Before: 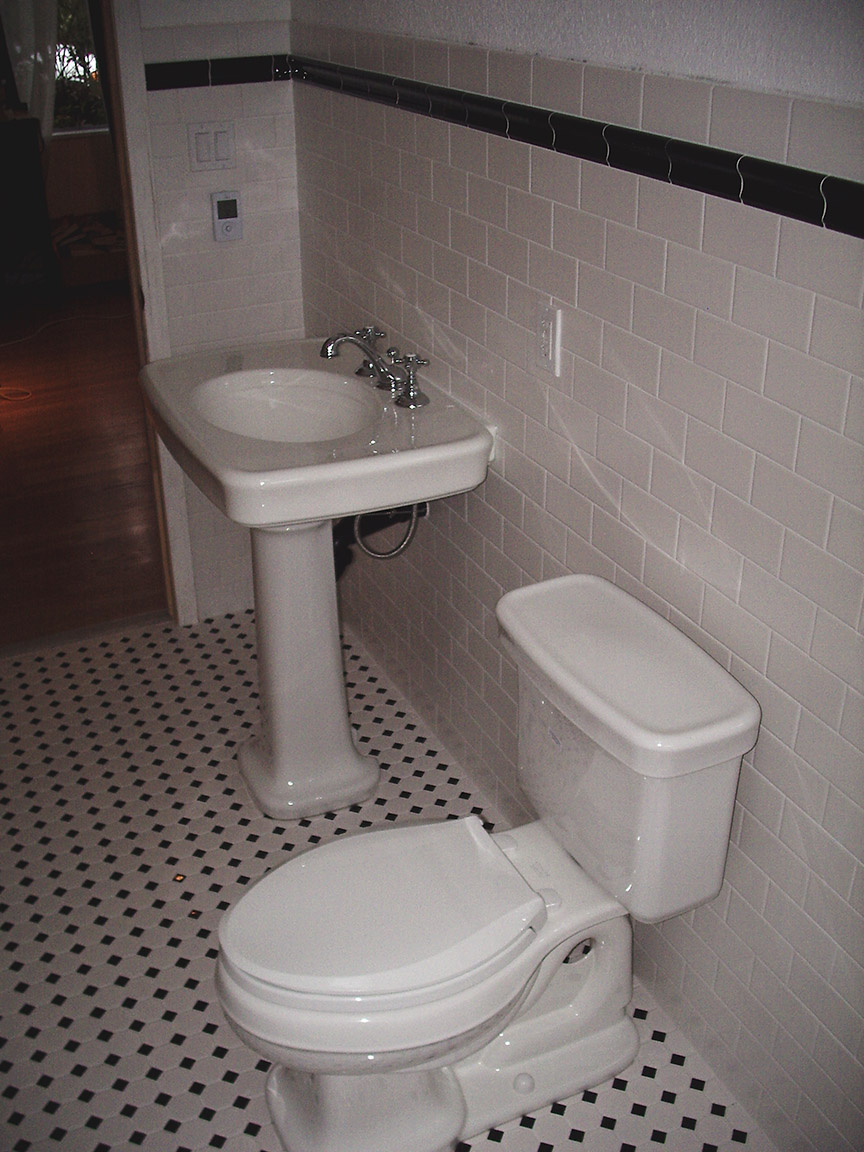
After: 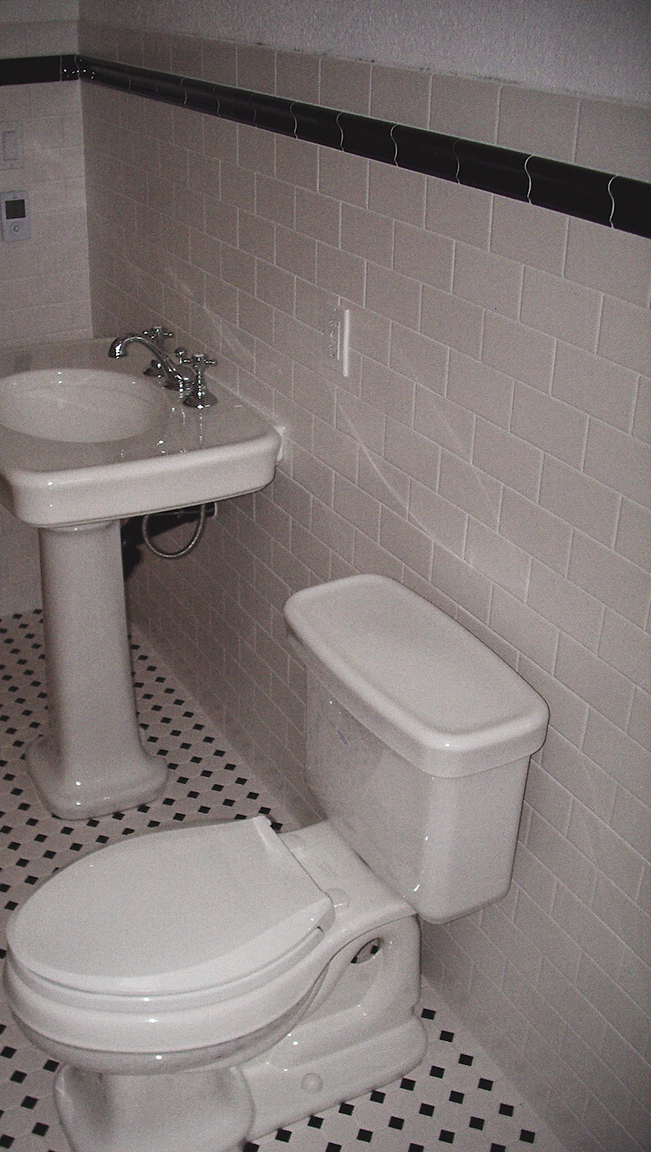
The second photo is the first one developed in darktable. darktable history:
crop and rotate: left 24.6%
grain: coarseness 0.09 ISO, strength 16.61%
